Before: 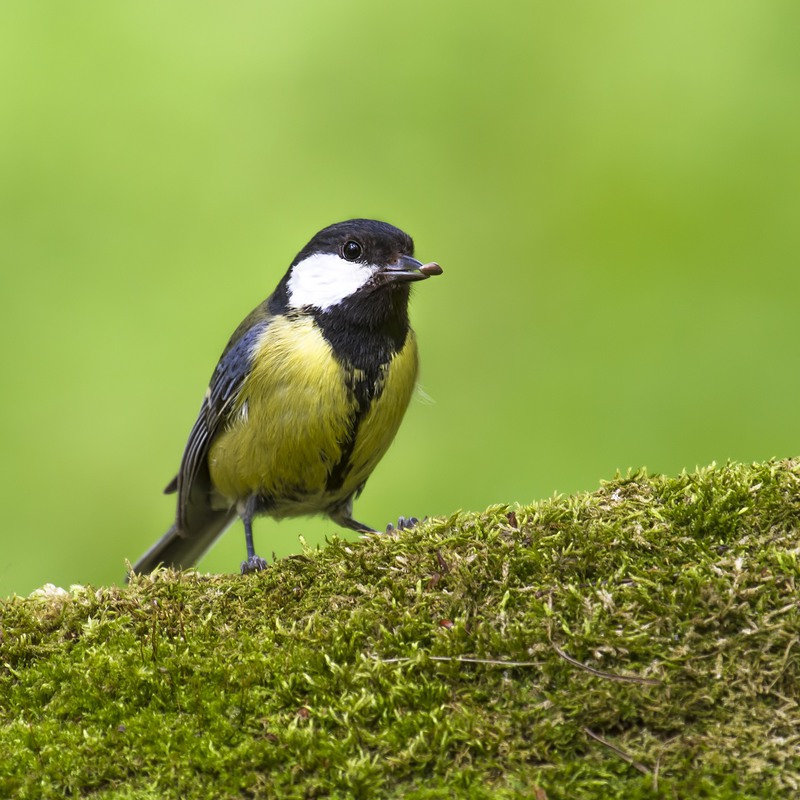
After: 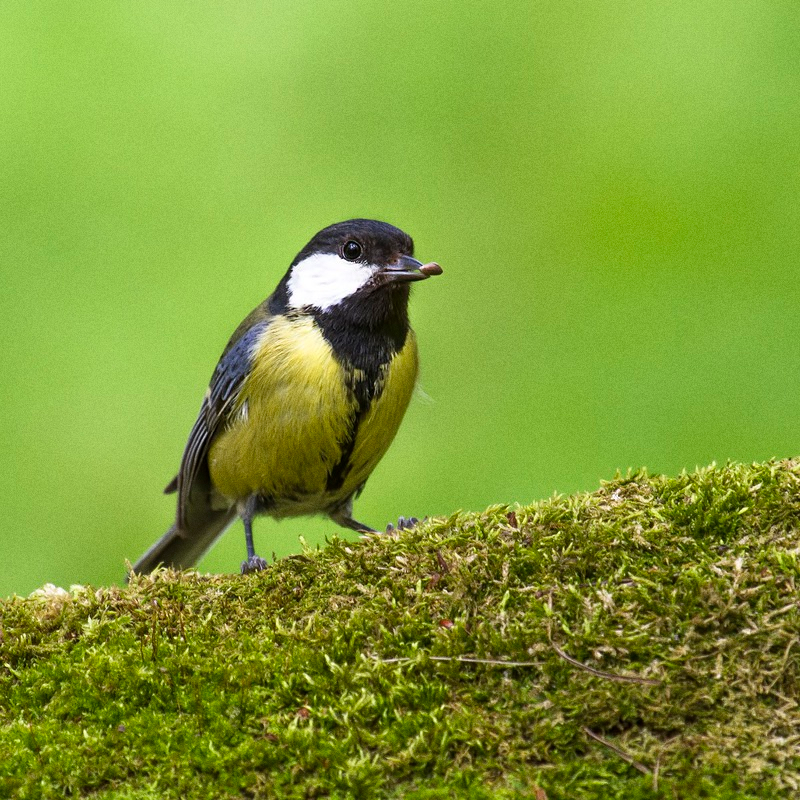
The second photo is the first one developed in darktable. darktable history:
grain: coarseness 0.09 ISO
white balance: red 1, blue 1
